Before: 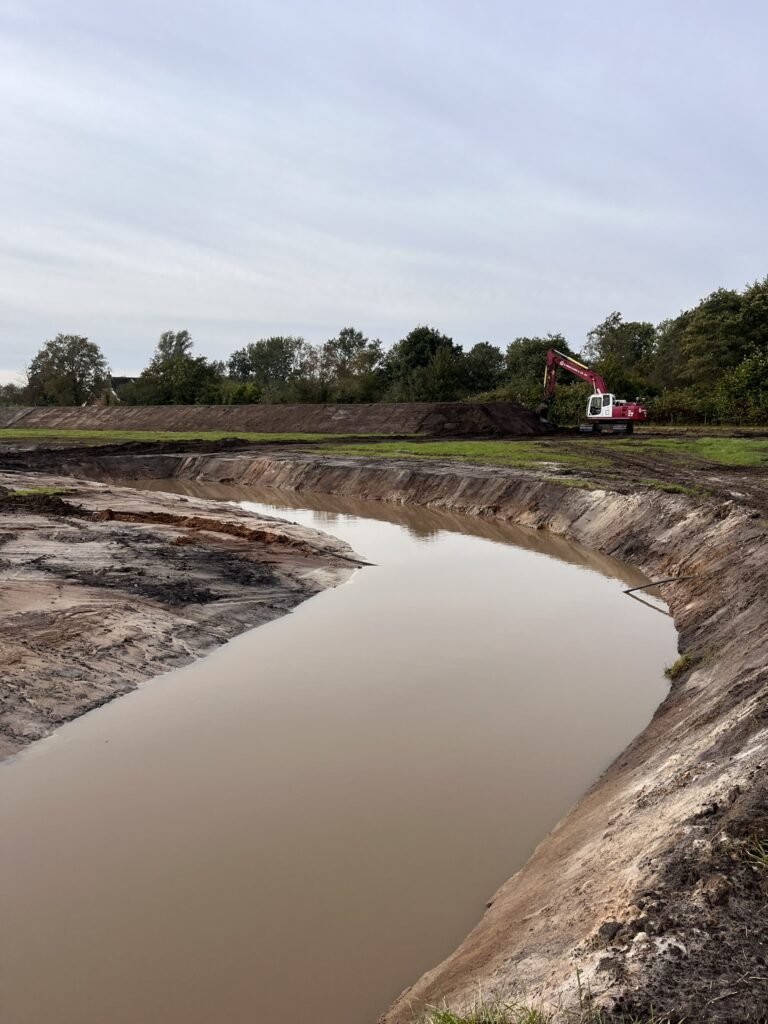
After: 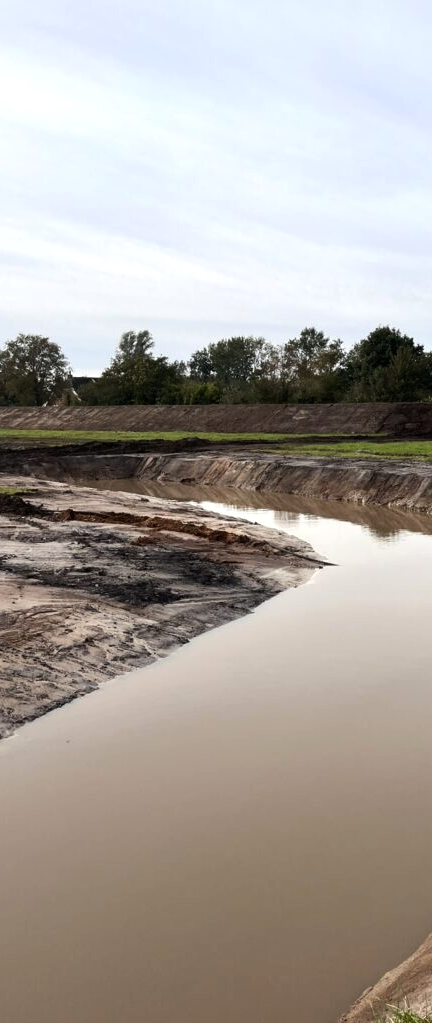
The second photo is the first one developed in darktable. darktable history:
crop: left 5.114%, right 38.589%
tone equalizer: -8 EV -0.417 EV, -7 EV -0.389 EV, -6 EV -0.333 EV, -5 EV -0.222 EV, -3 EV 0.222 EV, -2 EV 0.333 EV, -1 EV 0.389 EV, +0 EV 0.417 EV, edges refinement/feathering 500, mask exposure compensation -1.57 EV, preserve details no
